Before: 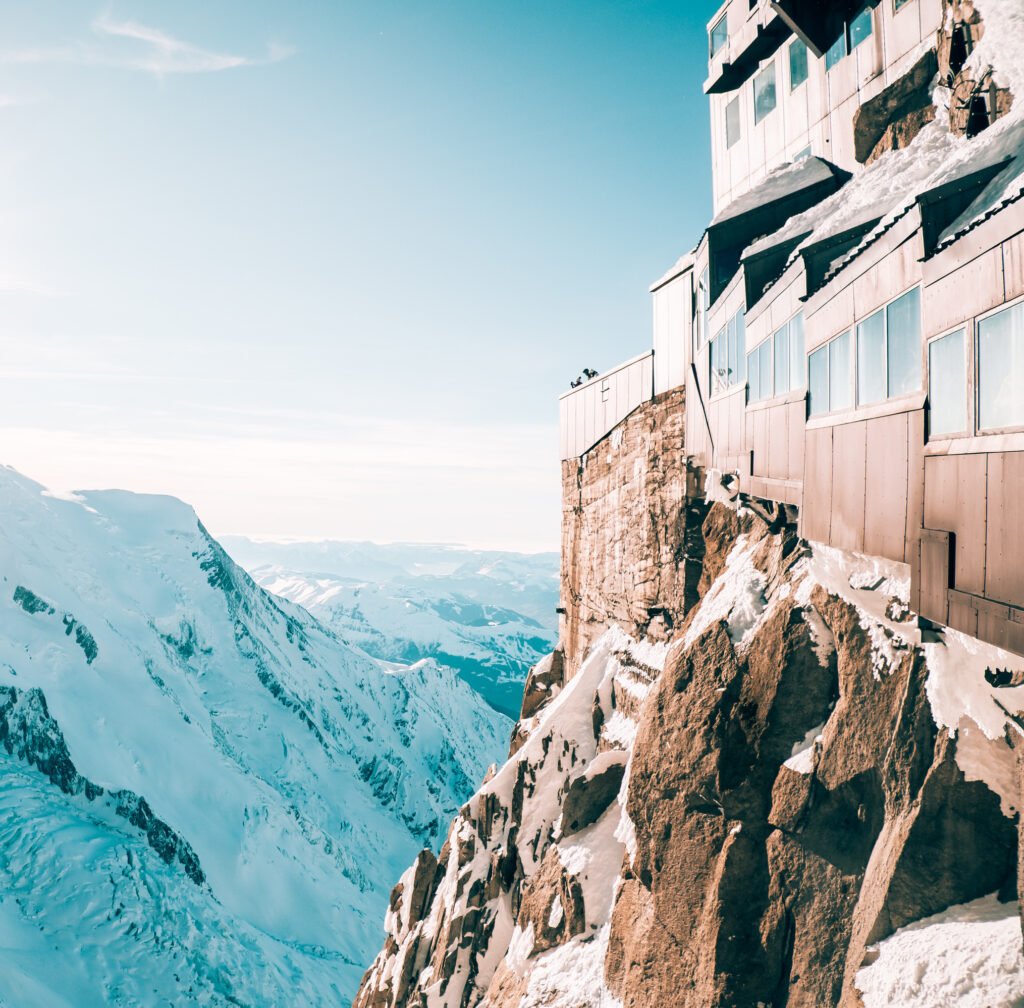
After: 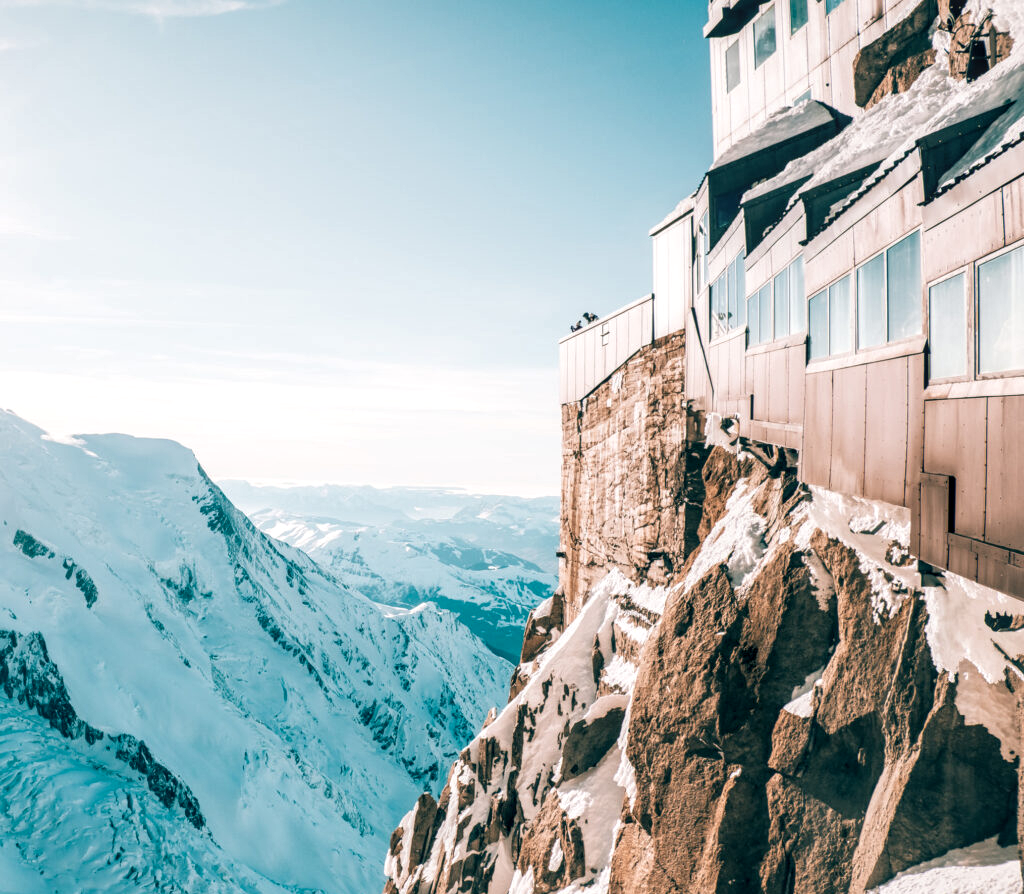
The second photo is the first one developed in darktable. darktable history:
crop and rotate: top 5.609%, bottom 5.609%
local contrast: detail 130%
